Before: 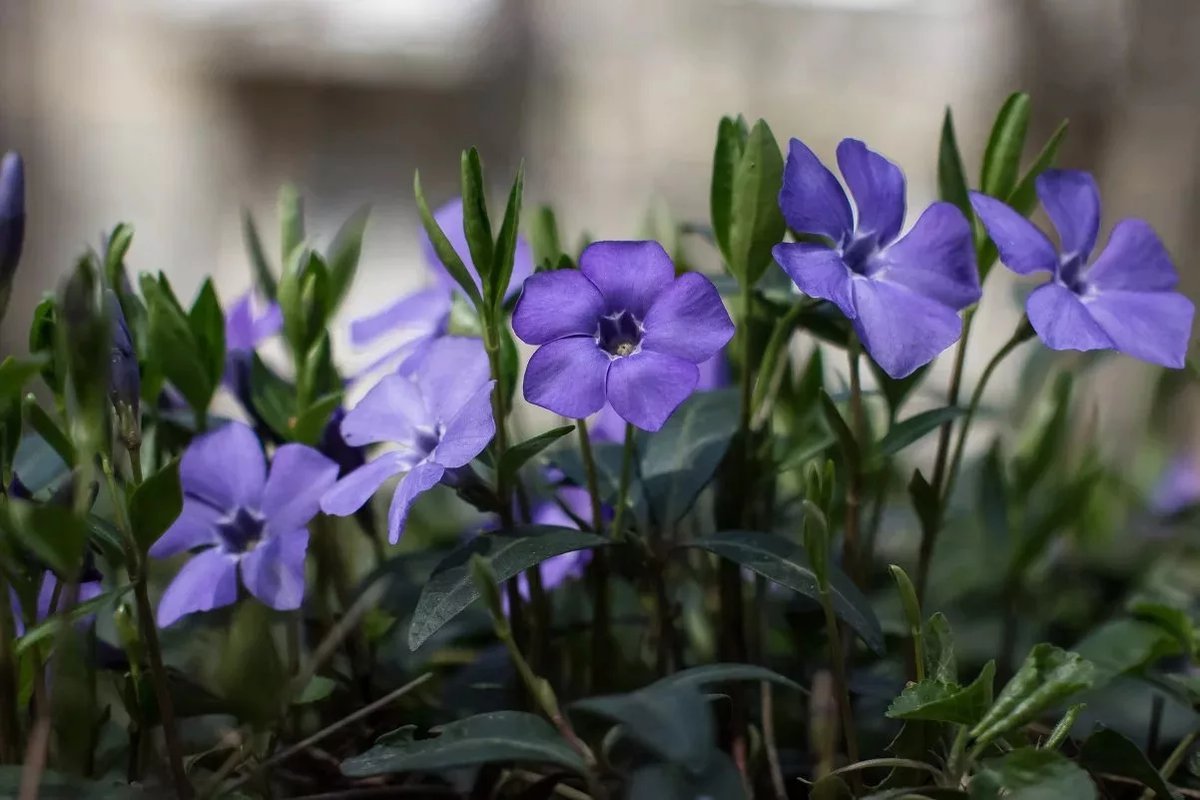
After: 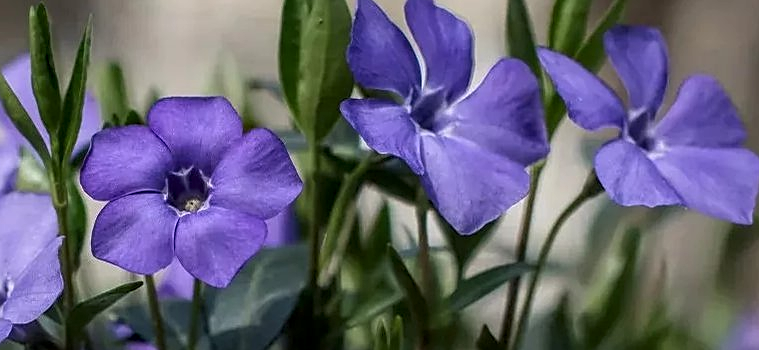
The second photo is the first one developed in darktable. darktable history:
local contrast: on, module defaults
sharpen: on, module defaults
crop: left 36.079%, top 18.006%, right 0.608%, bottom 38.153%
